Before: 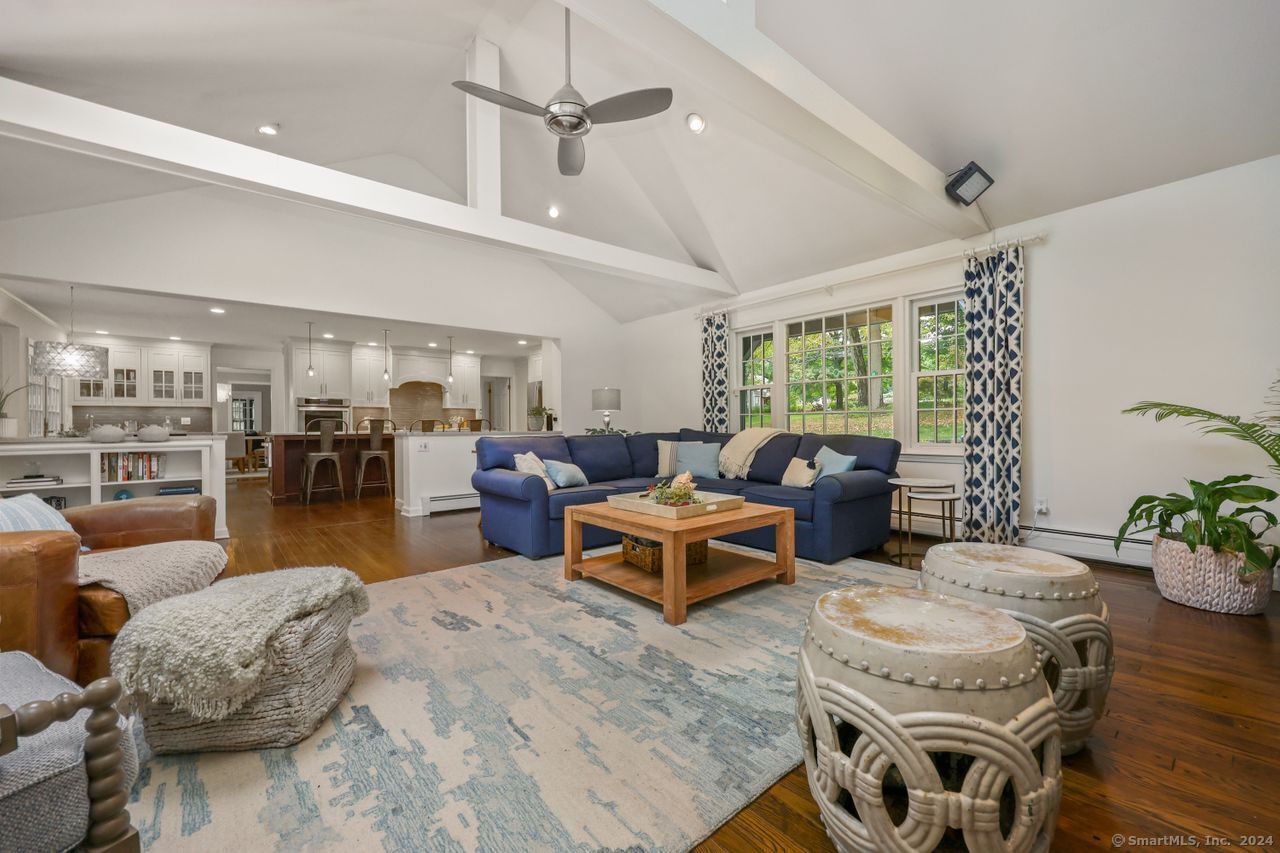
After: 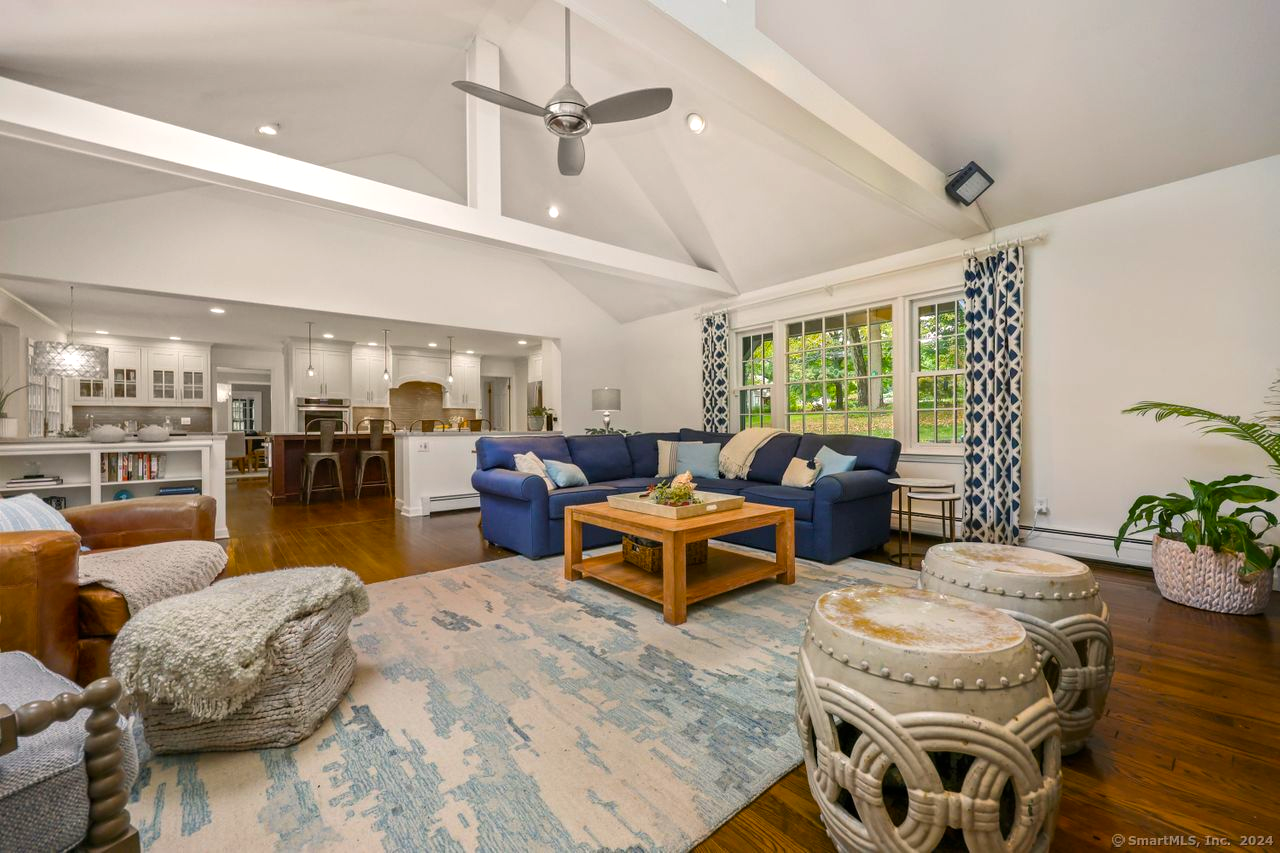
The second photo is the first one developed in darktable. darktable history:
color balance rgb: highlights gain › luminance 0.772%, highlights gain › chroma 0.531%, highlights gain › hue 43.68°, perceptual saturation grading › global saturation 19.296%, global vibrance 24.97%, contrast 9.945%
